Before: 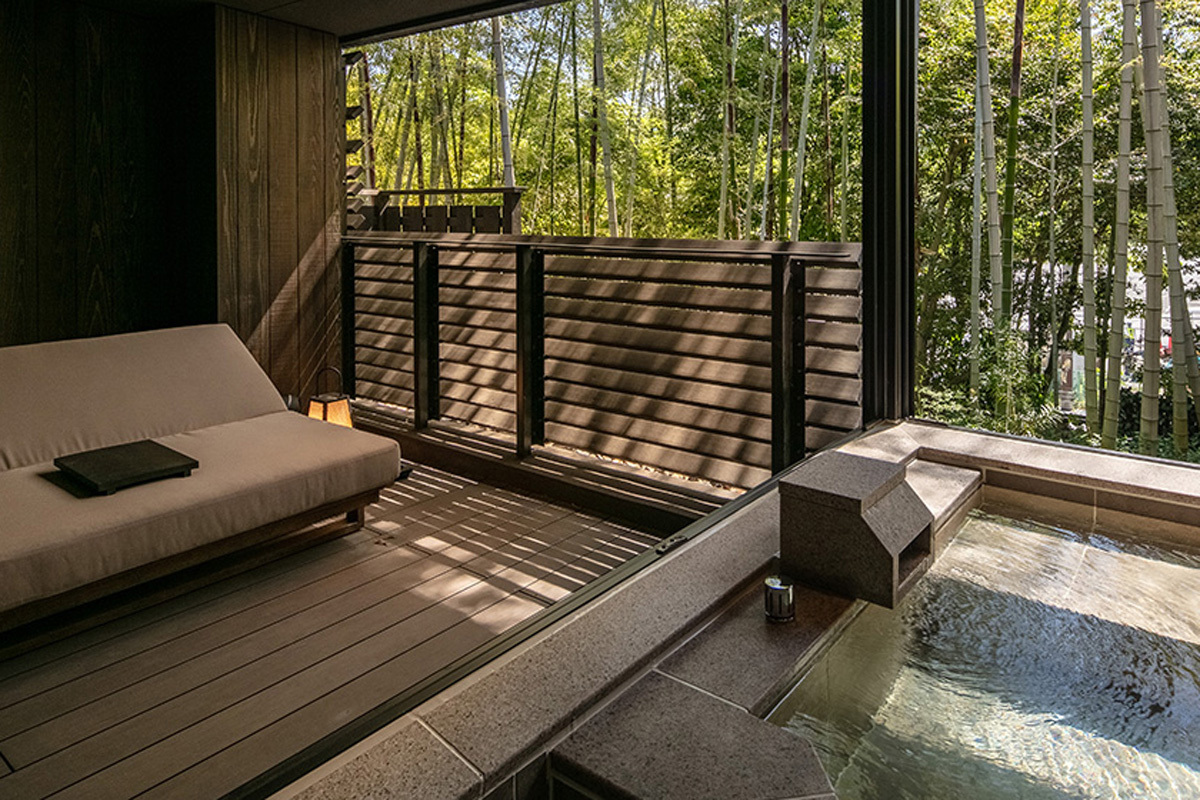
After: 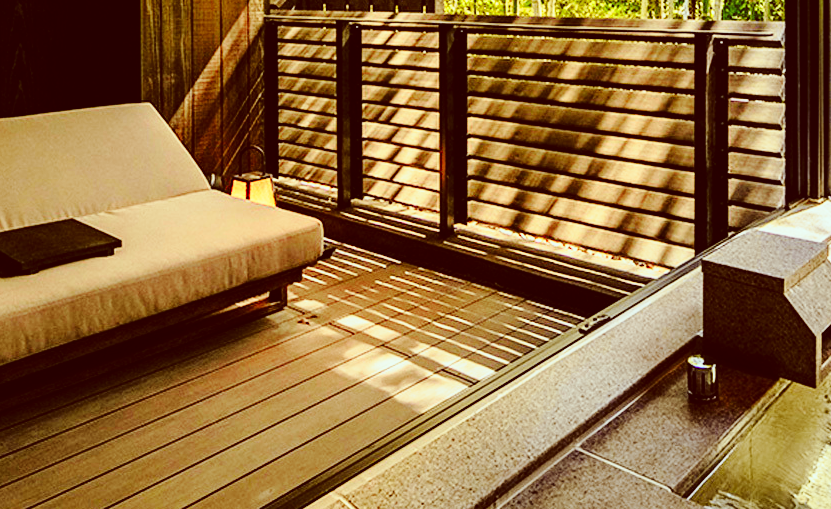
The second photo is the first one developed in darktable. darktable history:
tone curve: curves: ch0 [(0, 0.008) (0.107, 0.091) (0.278, 0.351) (0.457, 0.562) (0.628, 0.738) (0.839, 0.909) (0.998, 0.978)]; ch1 [(0, 0) (0.437, 0.408) (0.474, 0.479) (0.502, 0.5) (0.527, 0.519) (0.561, 0.575) (0.608, 0.665) (0.669, 0.748) (0.859, 0.899) (1, 1)]; ch2 [(0, 0) (0.33, 0.301) (0.421, 0.443) (0.473, 0.498) (0.502, 0.504) (0.522, 0.527) (0.549, 0.583) (0.644, 0.703) (1, 1)], color space Lab, independent channels, preserve colors none
color correction: highlights a* -7.23, highlights b* -0.161, shadows a* 20.08, shadows b* 11.73
crop: left 6.488%, top 27.668%, right 24.183%, bottom 8.656%
base curve: curves: ch0 [(0, 0) (0.032, 0.037) (0.105, 0.228) (0.435, 0.76) (0.856, 0.983) (1, 1)], preserve colors none
